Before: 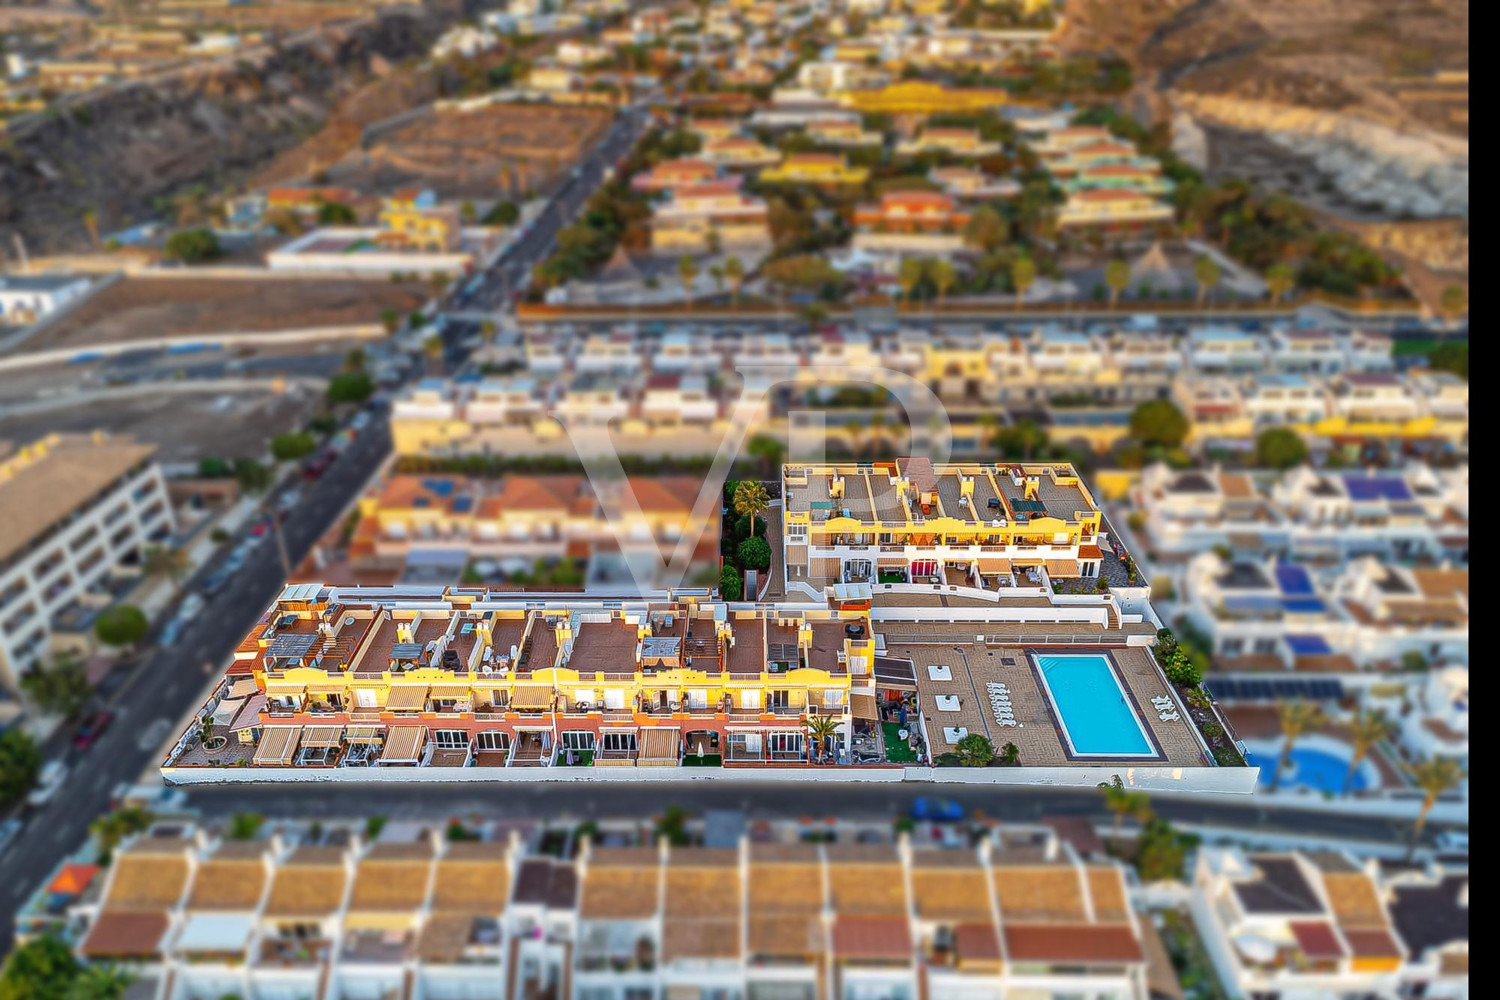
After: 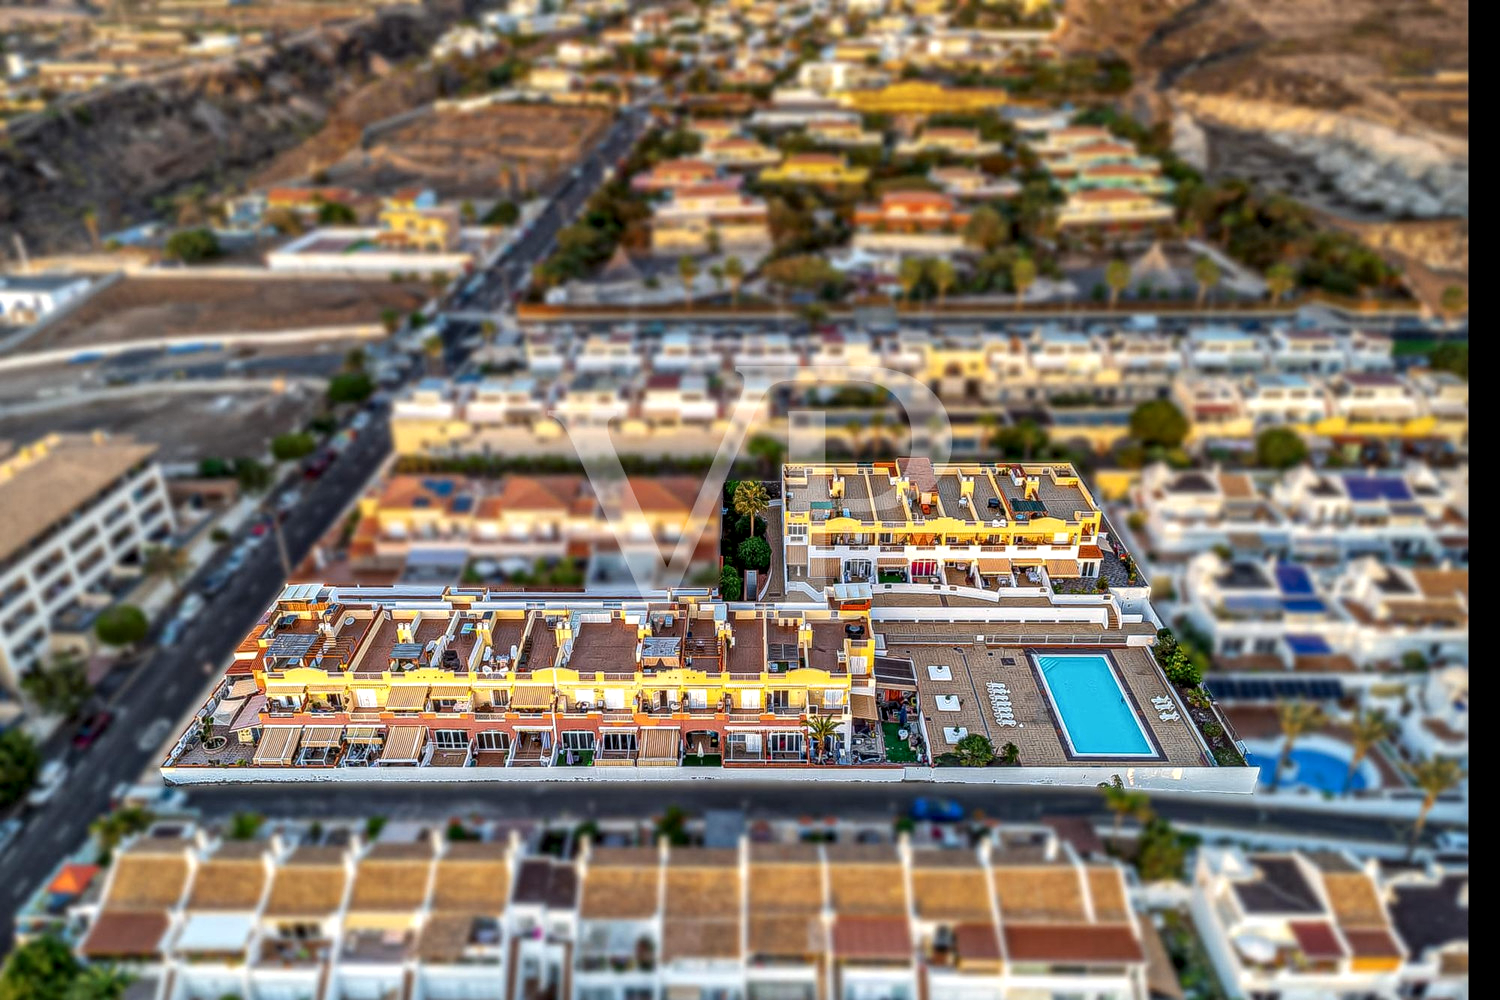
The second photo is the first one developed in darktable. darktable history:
local contrast: highlights 23%, detail 150%
